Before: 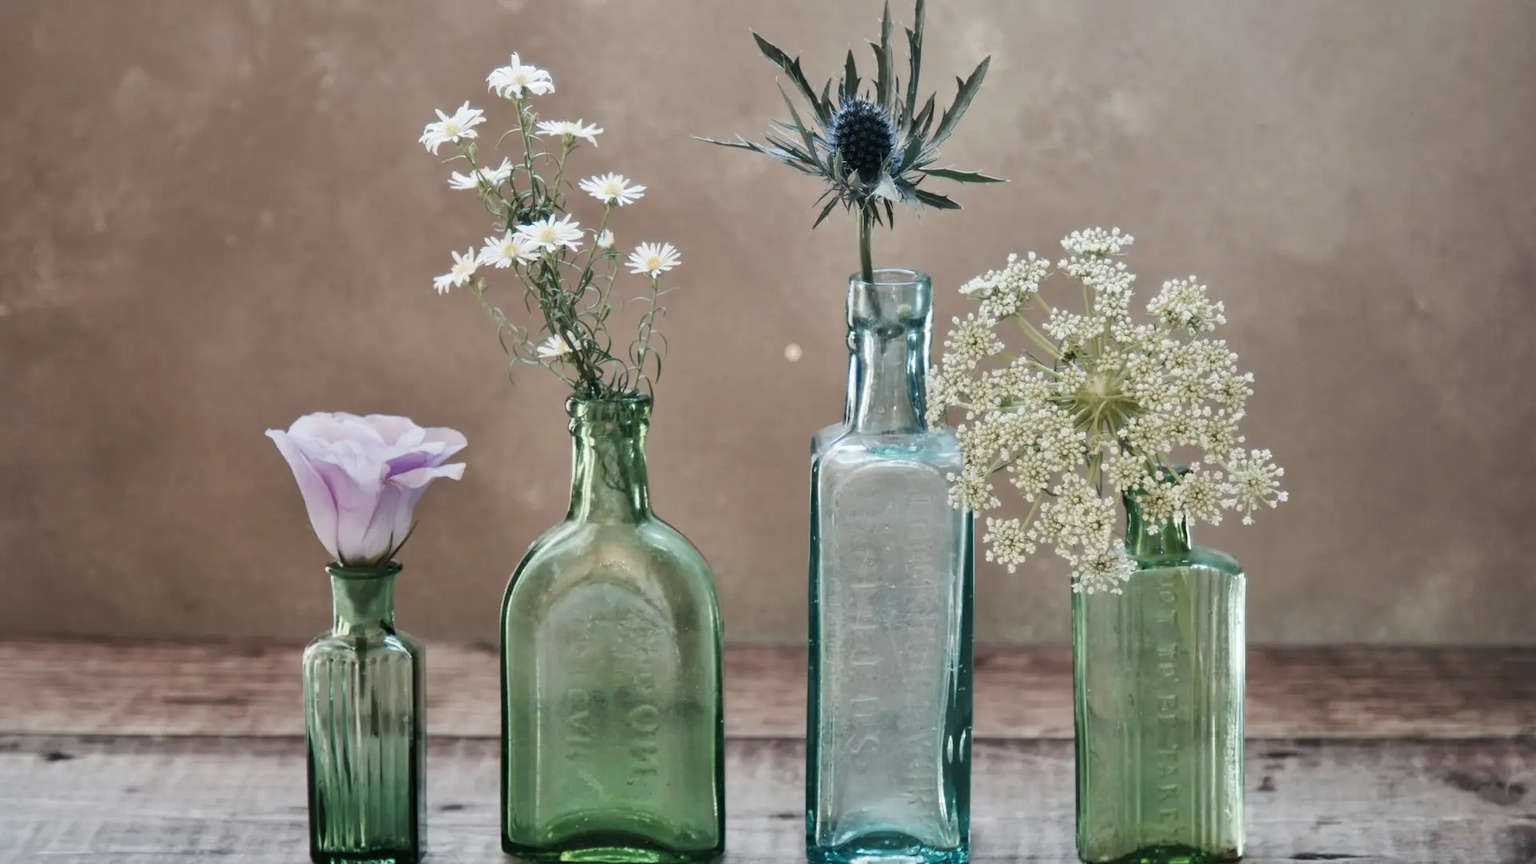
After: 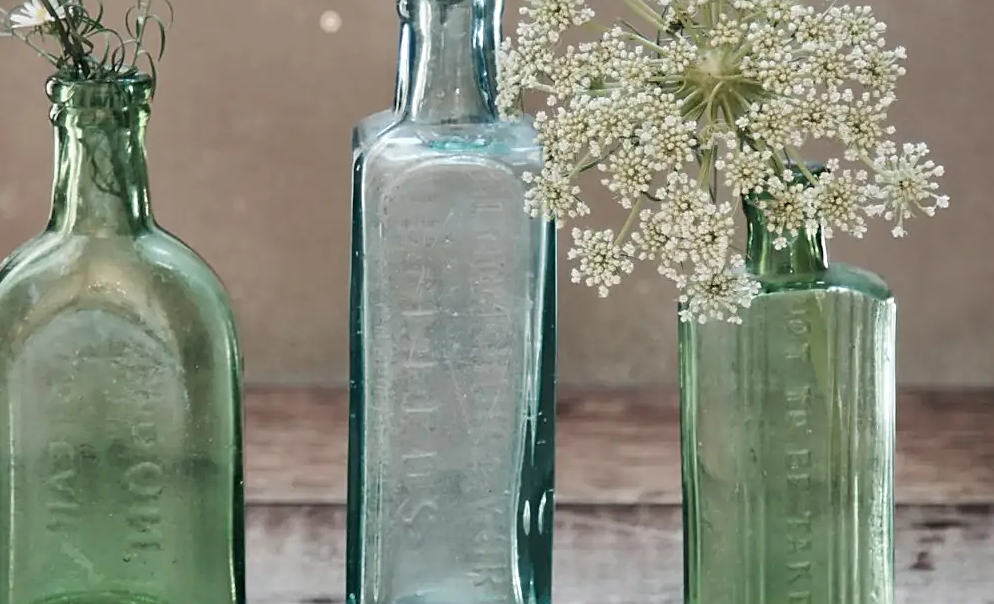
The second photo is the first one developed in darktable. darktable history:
white balance: emerald 1
crop: left 34.479%, top 38.822%, right 13.718%, bottom 5.172%
sharpen: on, module defaults
